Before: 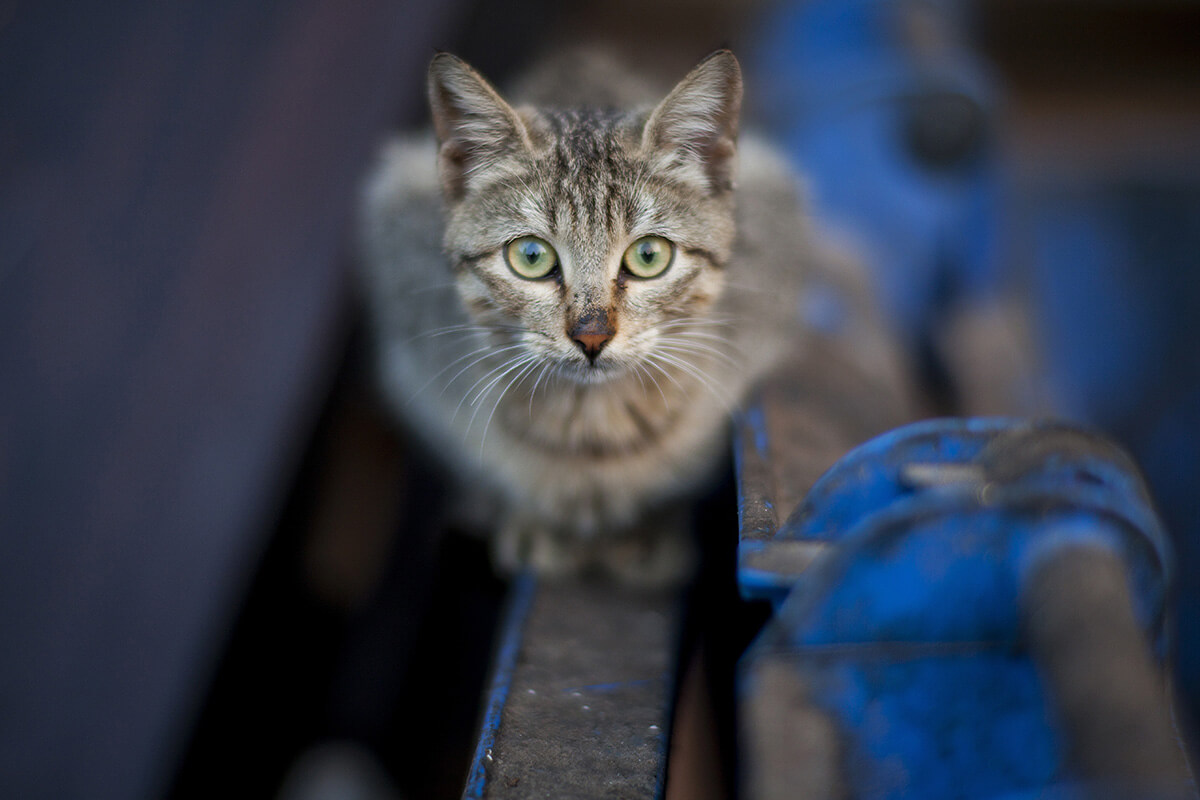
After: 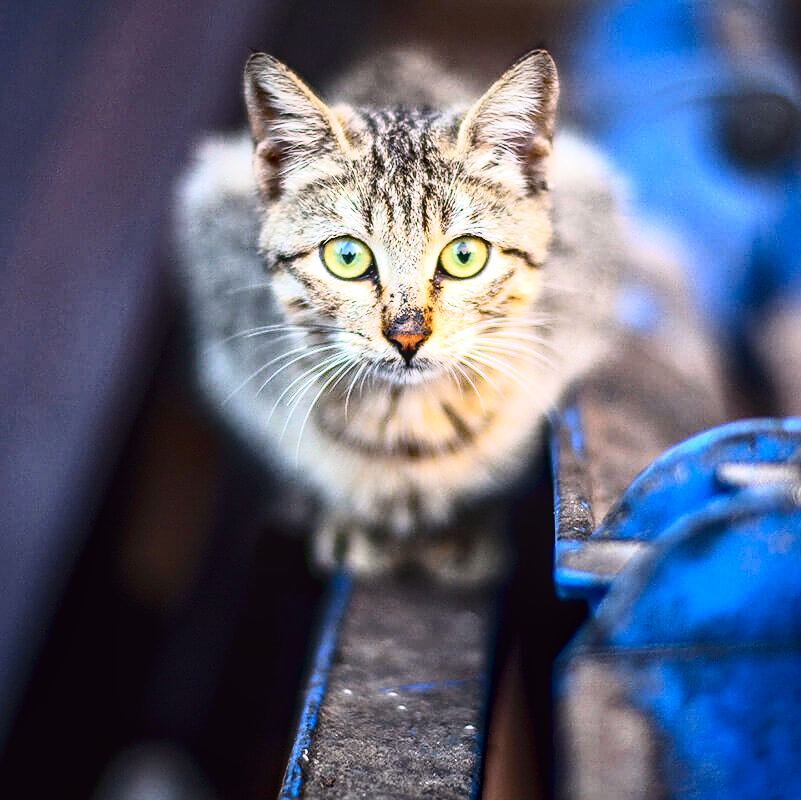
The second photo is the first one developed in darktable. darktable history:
crop and rotate: left 15.363%, right 17.861%
haze removal: compatibility mode true, adaptive false
sharpen: on, module defaults
tone curve: curves: ch0 [(0, 0.031) (0.145, 0.106) (0.319, 0.269) (0.495, 0.544) (0.707, 0.833) (0.859, 0.931) (1, 0.967)]; ch1 [(0, 0) (0.279, 0.218) (0.424, 0.411) (0.495, 0.504) (0.538, 0.55) (0.578, 0.595) (0.707, 0.778) (1, 1)]; ch2 [(0, 0) (0.125, 0.089) (0.353, 0.329) (0.436, 0.432) (0.552, 0.554) (0.615, 0.674) (1, 1)], color space Lab, independent channels, preserve colors none
exposure: exposure 1.221 EV, compensate exposure bias true, compensate highlight preservation false
local contrast: on, module defaults
contrast brightness saturation: contrast 0.078, saturation 0.022
